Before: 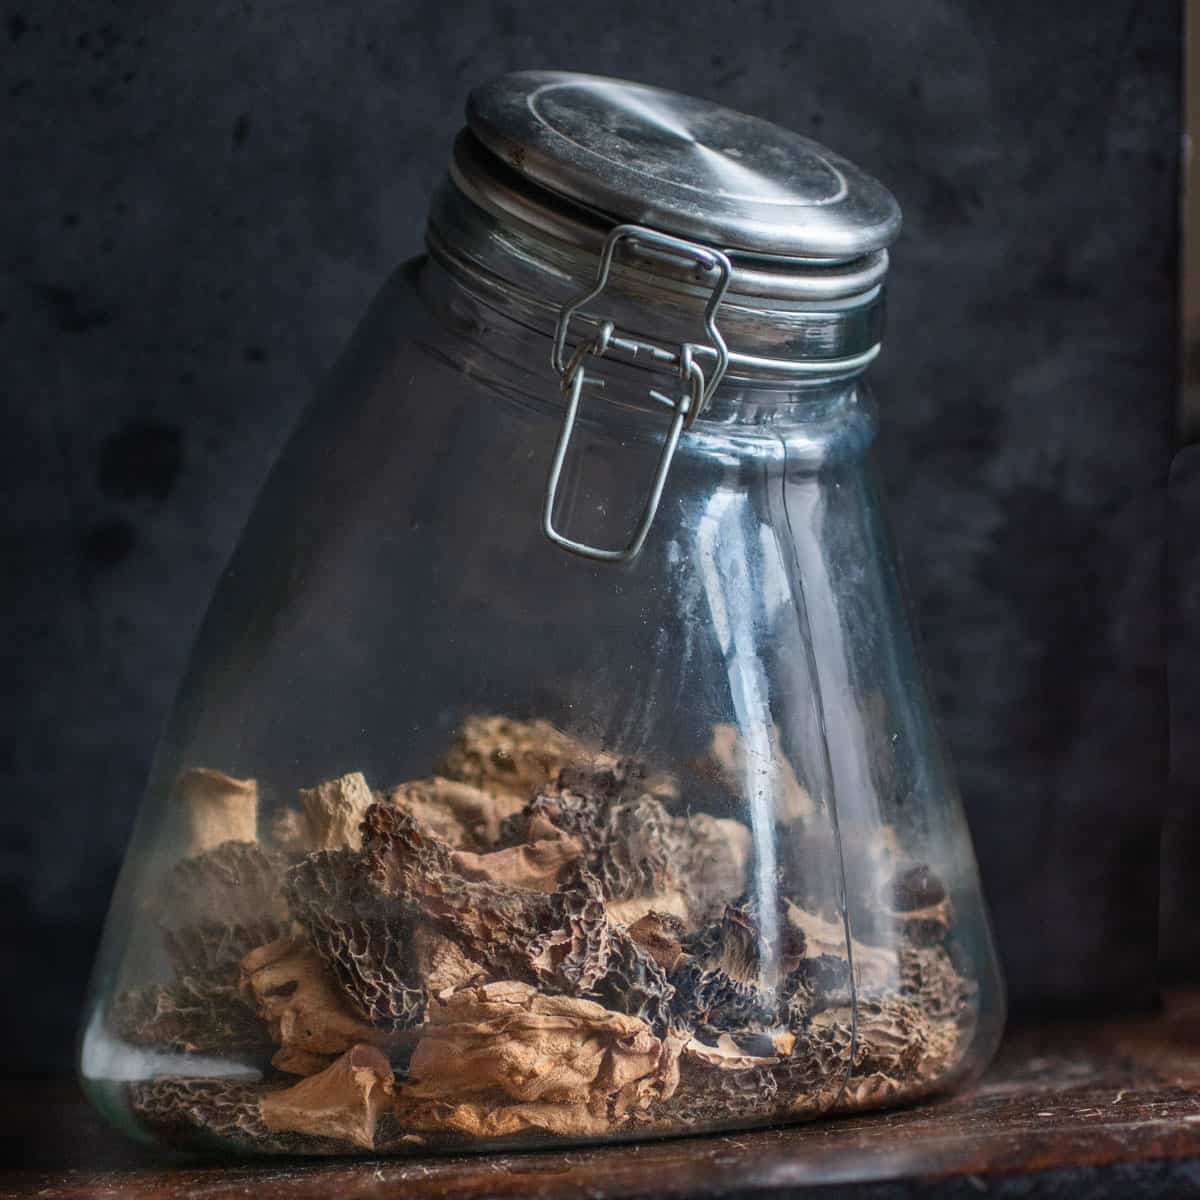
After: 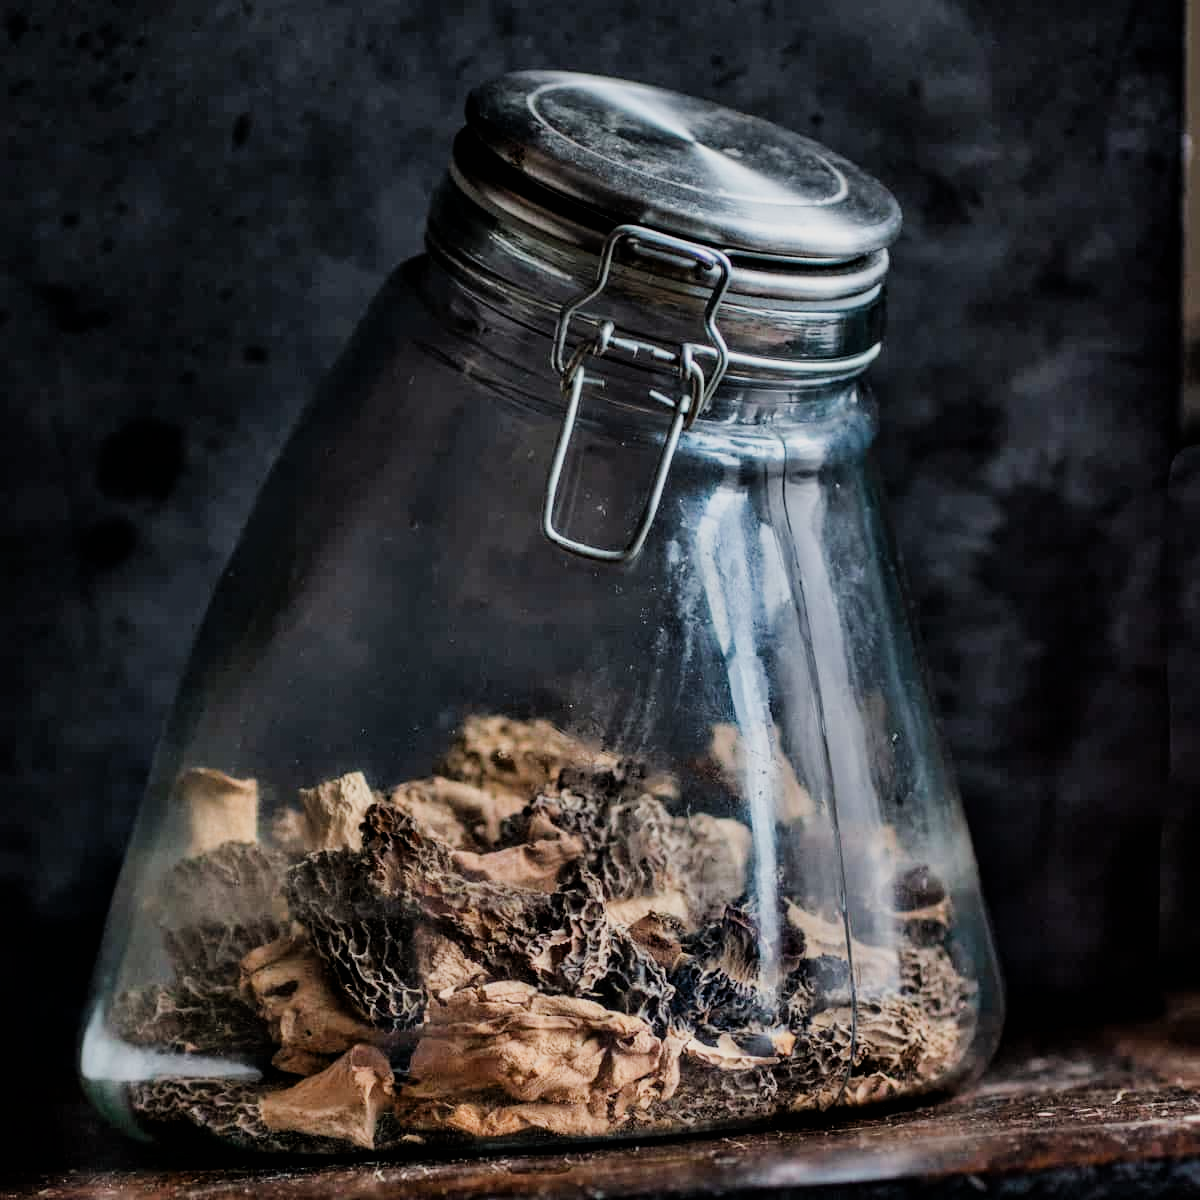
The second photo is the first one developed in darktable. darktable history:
contrast equalizer: octaves 7, y [[0.6 ×6], [0.55 ×6], [0 ×6], [0 ×6], [0 ×6]]
filmic rgb: black relative exposure -7.19 EV, white relative exposure 5.38 EV, hardness 3.02
shadows and highlights: shadows 24.61, highlights -76.73, soften with gaussian
